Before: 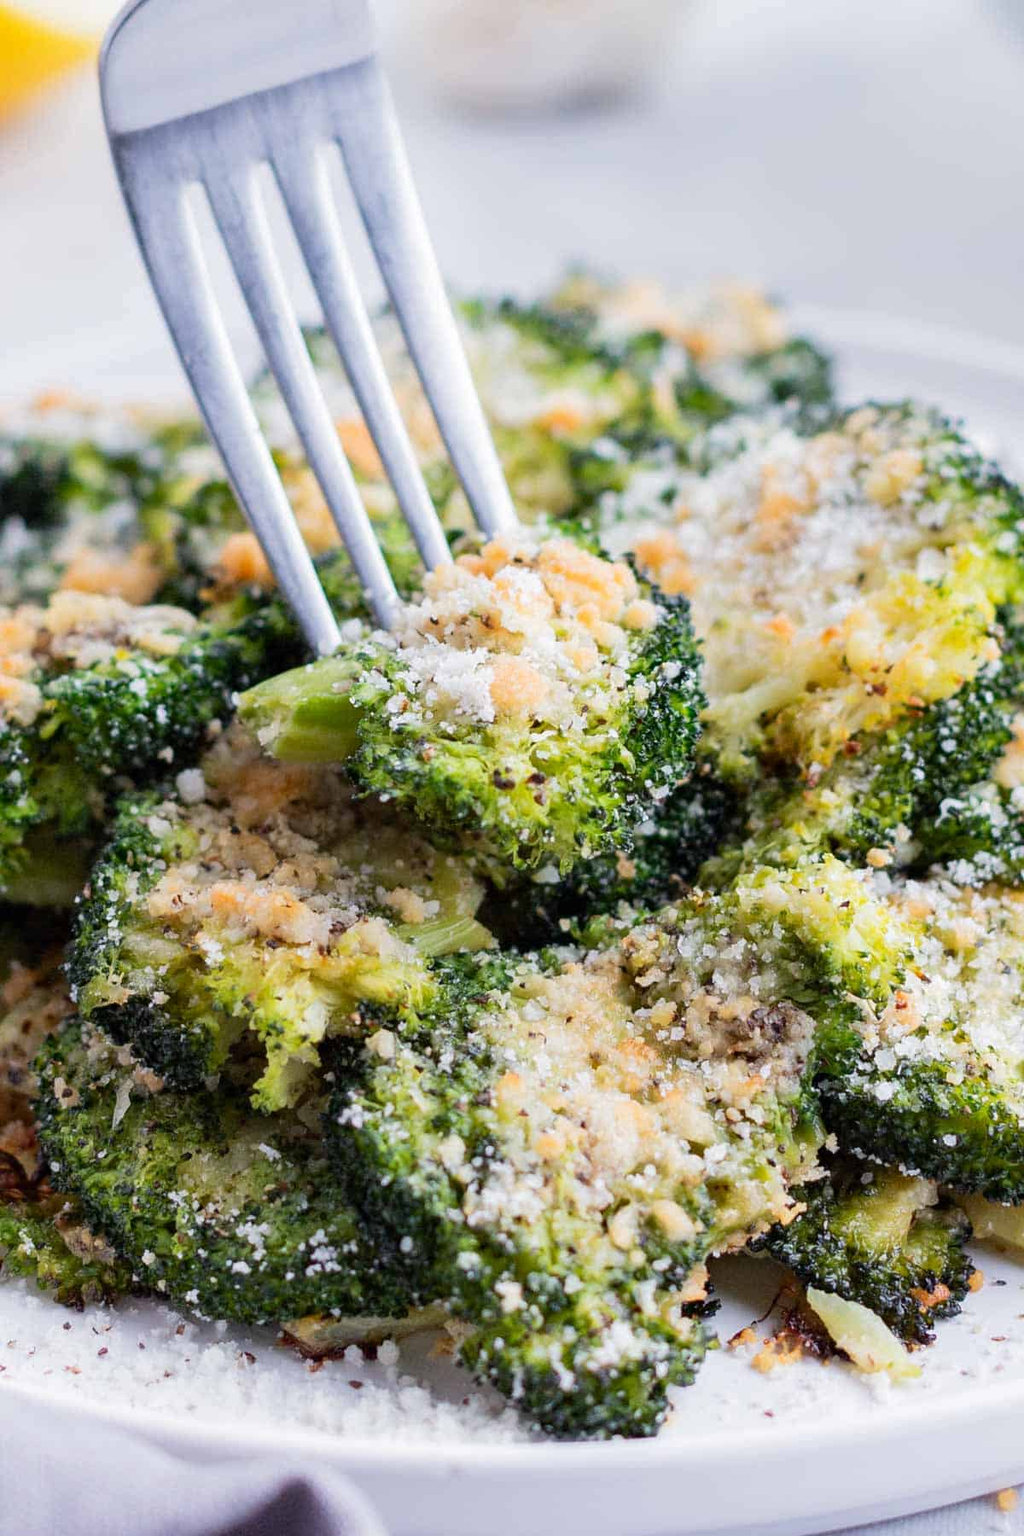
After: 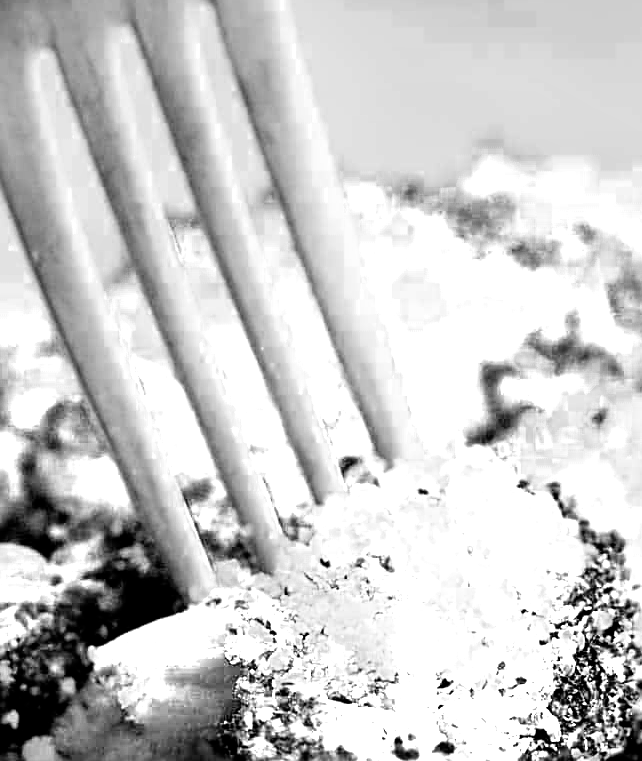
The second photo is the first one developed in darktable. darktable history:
filmic rgb: black relative exposure -6.34 EV, white relative exposure 2.79 EV, threshold 6 EV, target black luminance 0%, hardness 4.61, latitude 68.3%, contrast 1.281, shadows ↔ highlights balance -3.31%, enable highlight reconstruction true
color zones: curves: ch0 [(0, 0.554) (0.146, 0.662) (0.293, 0.86) (0.503, 0.774) (0.637, 0.106) (0.74, 0.072) (0.866, 0.488) (0.998, 0.569)]; ch1 [(0, 0) (0.143, 0) (0.286, 0) (0.429, 0) (0.571, 0) (0.714, 0) (0.857, 0)]
crop: left 15.334%, top 9.202%, right 31.146%, bottom 48.497%
shadows and highlights: shadows 0.424, highlights 41.18
sharpen: radius 2.763
